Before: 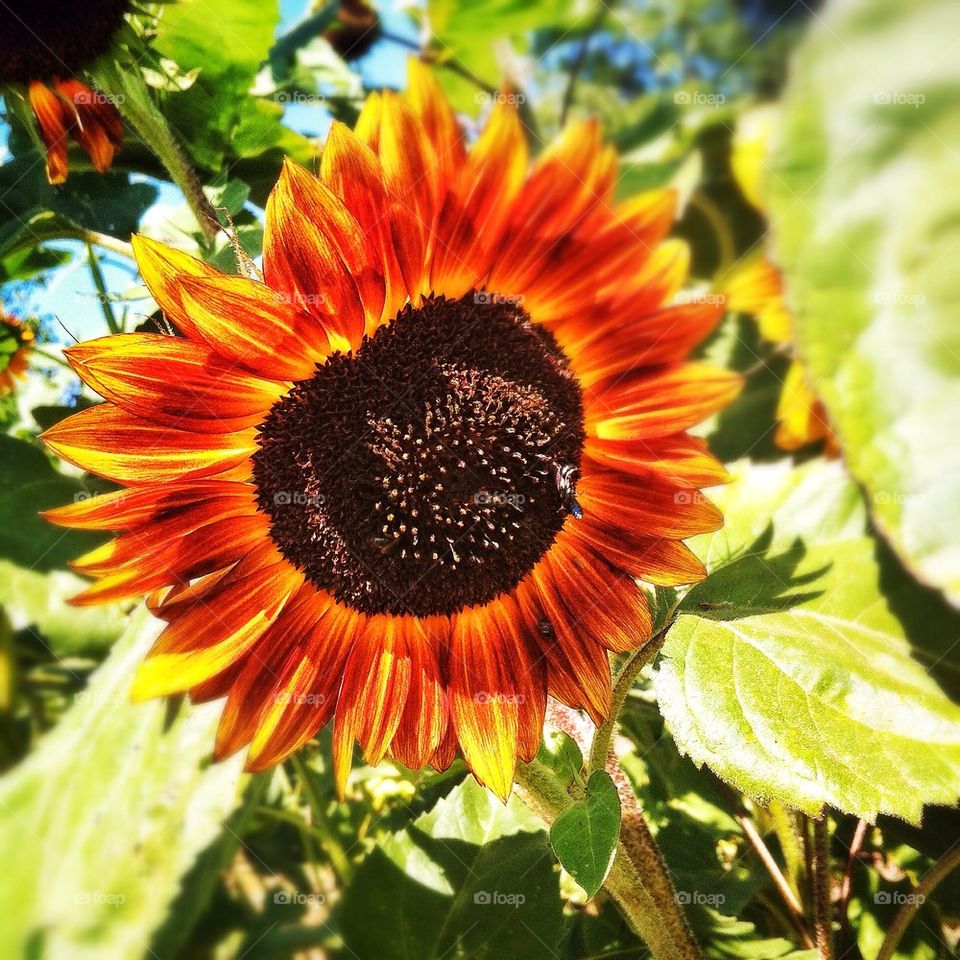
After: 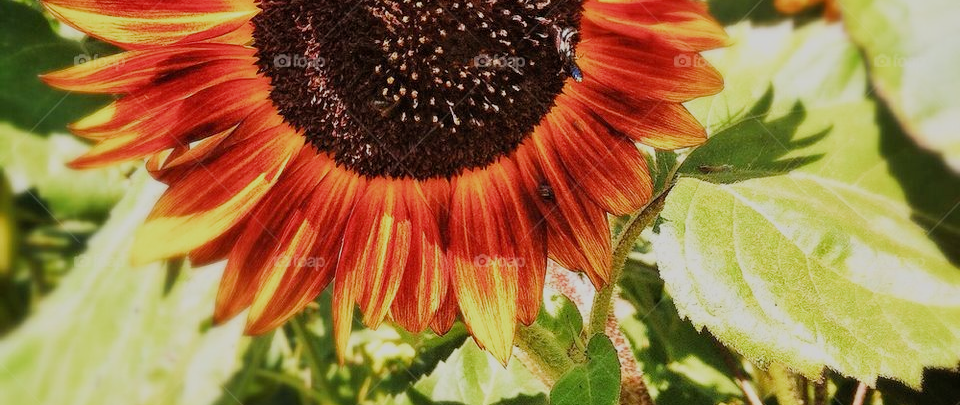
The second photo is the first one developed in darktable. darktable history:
crop: top 45.551%, bottom 12.262%
filmic rgb: black relative exposure -13 EV, threshold 3 EV, target white luminance 85%, hardness 6.3, latitude 42.11%, contrast 0.858, shadows ↔ highlights balance 8.63%, color science v4 (2020), enable highlight reconstruction true
